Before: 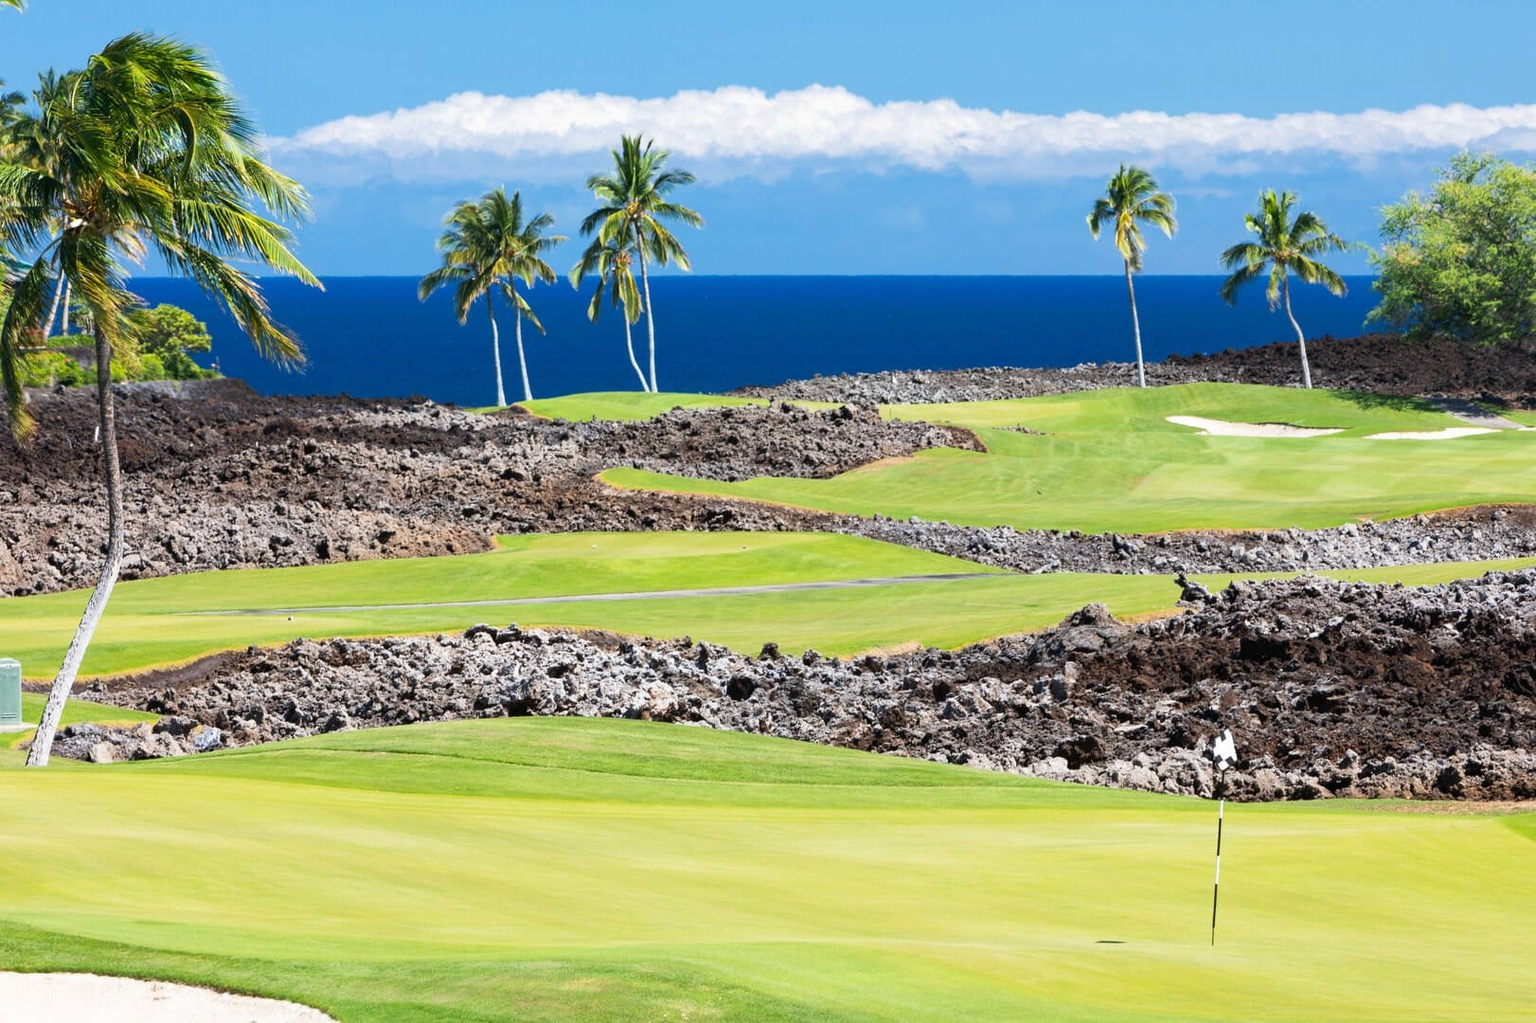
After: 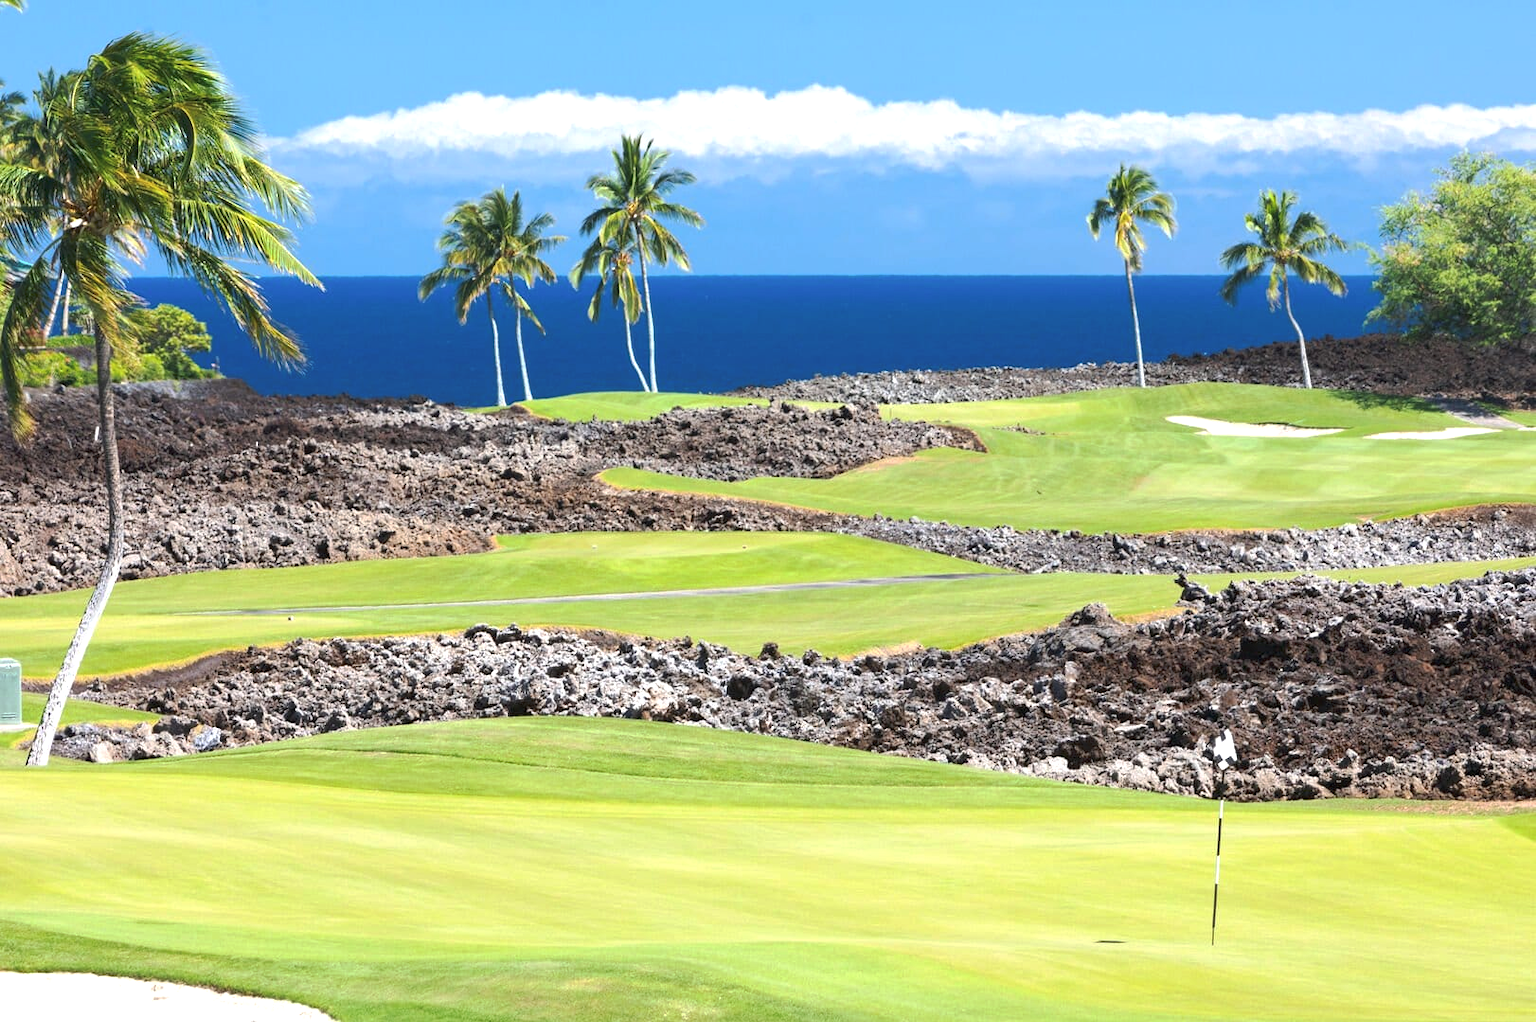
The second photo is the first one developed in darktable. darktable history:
tone curve: curves: ch0 [(0, 0) (0.003, 0.023) (0.011, 0.033) (0.025, 0.057) (0.044, 0.099) (0.069, 0.132) (0.1, 0.155) (0.136, 0.179) (0.177, 0.213) (0.224, 0.255) (0.277, 0.299) (0.335, 0.347) (0.399, 0.407) (0.468, 0.473) (0.543, 0.546) (0.623, 0.619) (0.709, 0.698) (0.801, 0.775) (0.898, 0.871) (1, 1)], preserve colors none
exposure: exposure 0.358 EV, compensate highlight preservation false
